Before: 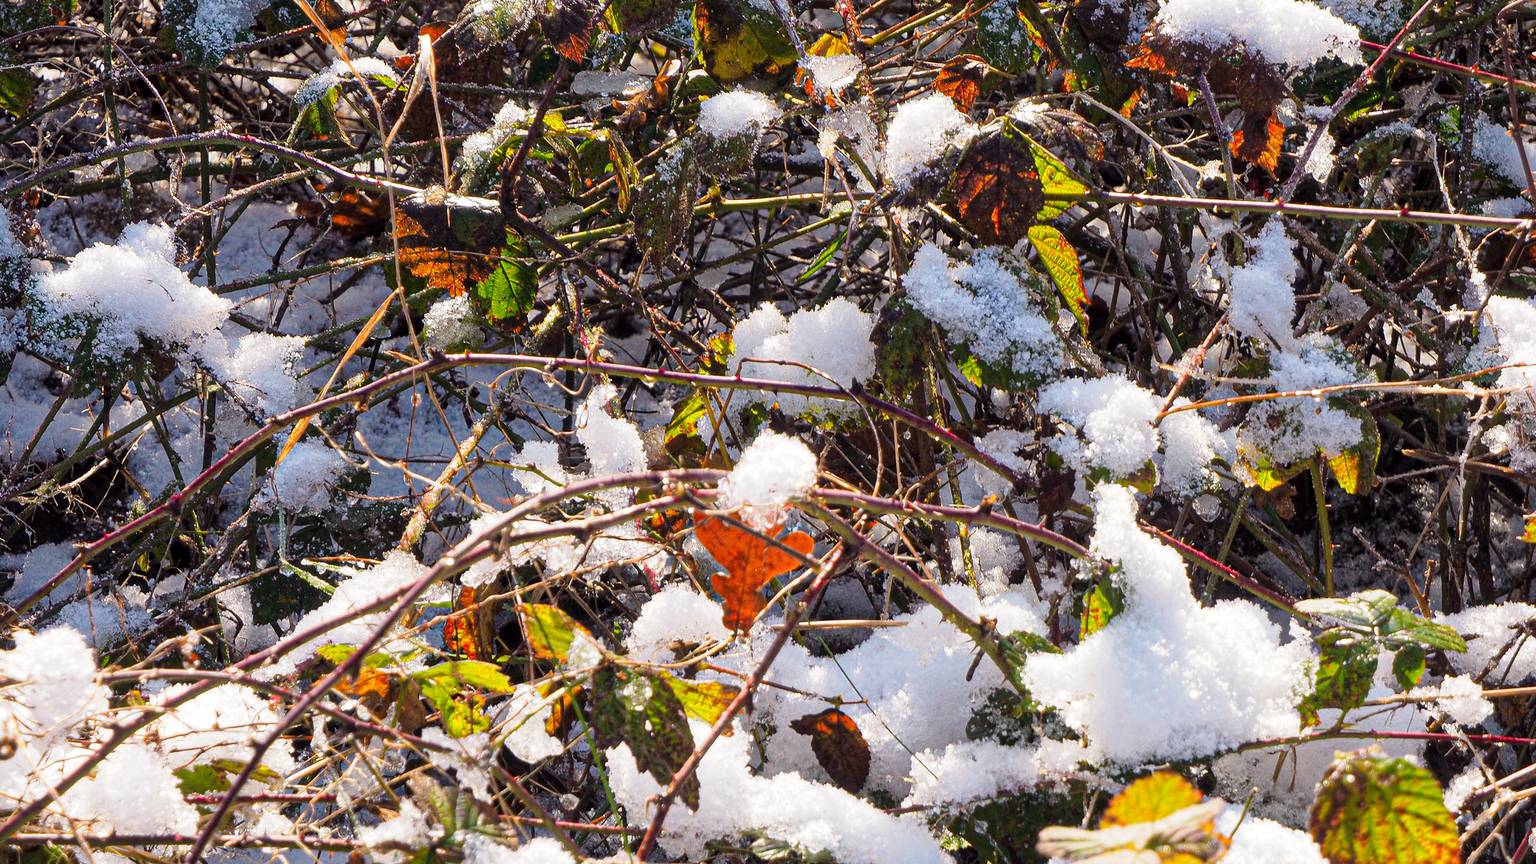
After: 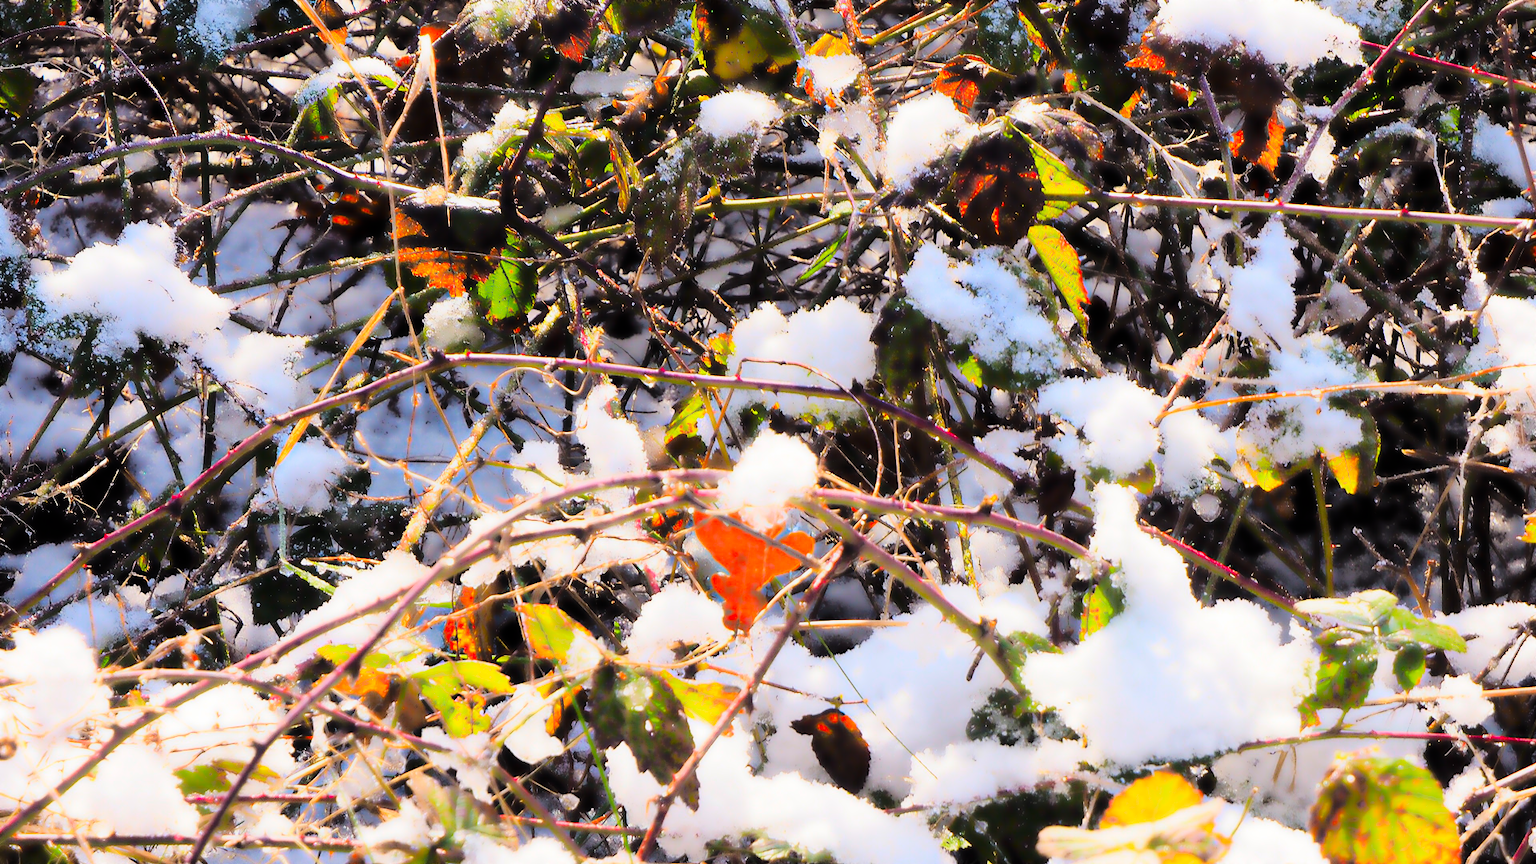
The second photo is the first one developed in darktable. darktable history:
tone curve: curves: ch0 [(0, 0) (0.004, 0) (0.133, 0.071) (0.341, 0.453) (0.839, 0.922) (1, 1)], color space Lab, linked channels, preserve colors none
lowpass: radius 4, soften with bilateral filter, unbound 0 | blend: blend mode multiply, opacity 100%; mask: uniform (no mask)
